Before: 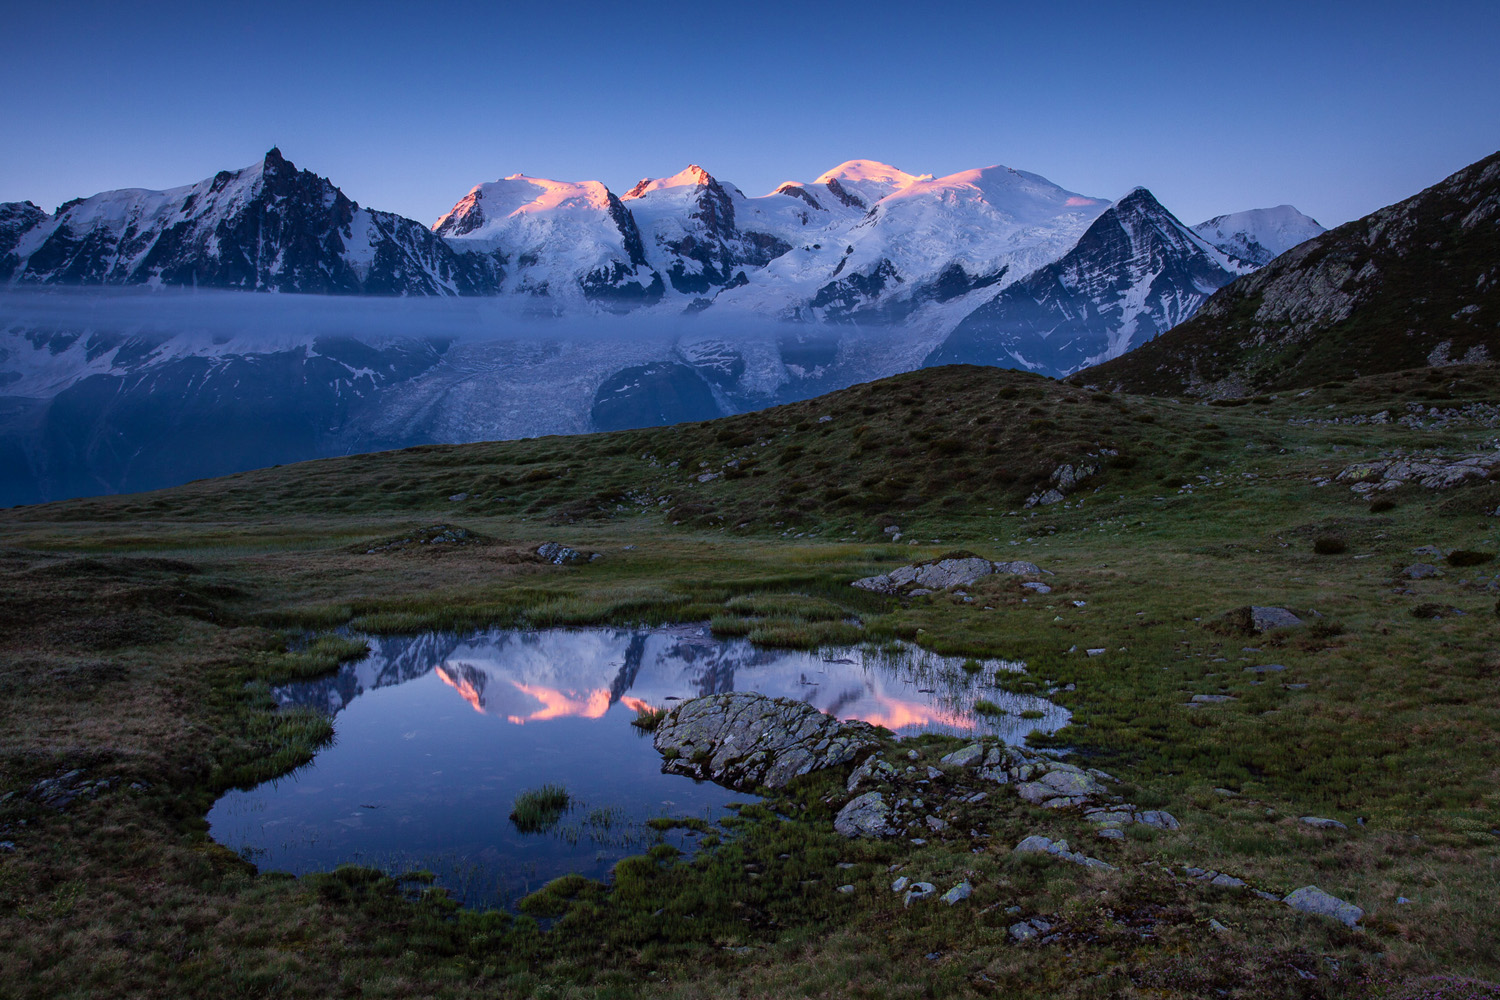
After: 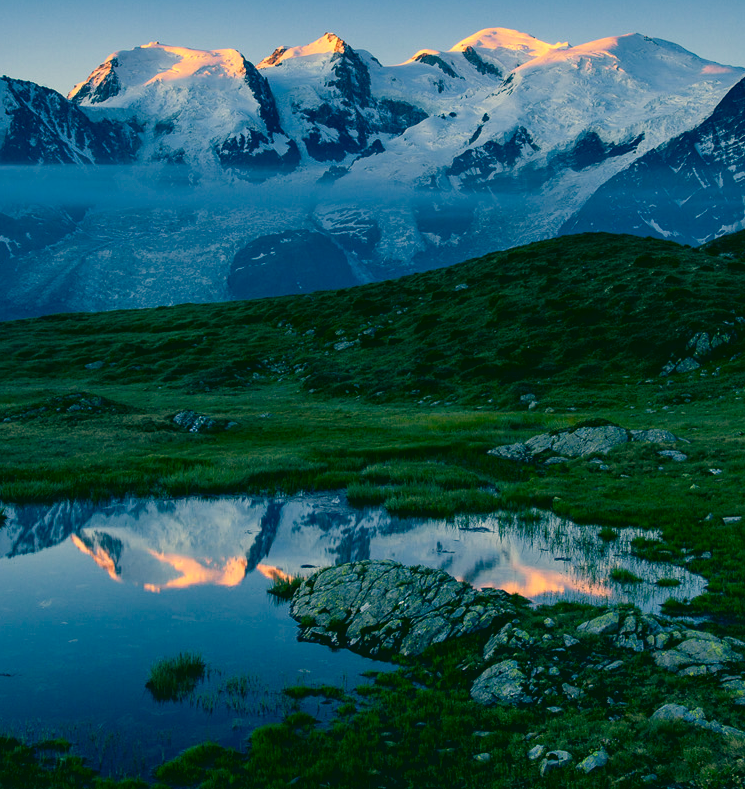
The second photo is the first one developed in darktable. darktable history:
color correction: highlights a* 2.25, highlights b* 34.38, shadows a* -36.44, shadows b* -6.01
exposure: black level correction 0.007, exposure 0.155 EV, compensate exposure bias true, compensate highlight preservation false
crop and rotate: angle 0.015°, left 24.317%, top 13.2%, right 25.957%, bottom 7.806%
contrast brightness saturation: contrast 0.073
